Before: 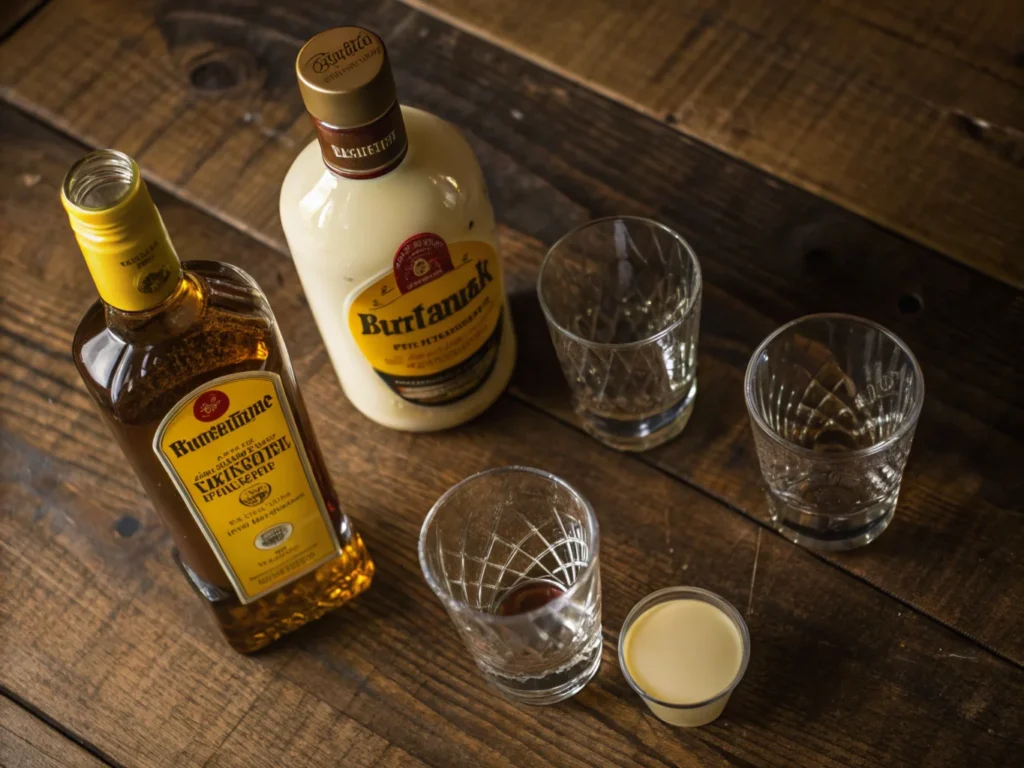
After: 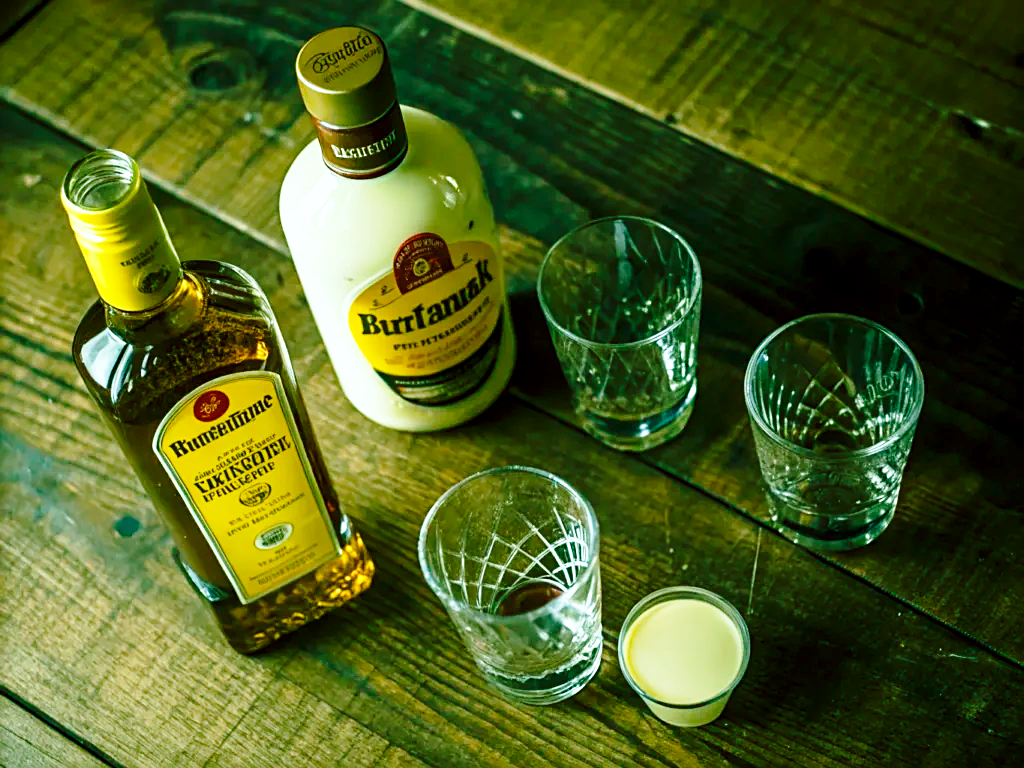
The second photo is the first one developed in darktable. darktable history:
exposure: black level correction 0.003, exposure 0.383 EV, compensate highlight preservation false
base curve: curves: ch0 [(0, 0) (0.028, 0.03) (0.121, 0.232) (0.46, 0.748) (0.859, 0.968) (1, 1)], preserve colors none
sharpen: on, module defaults
levels: mode automatic, black 0.023%, white 99.97%, levels [0.062, 0.494, 0.925]
color balance rgb: shadows lift › chroma 11.71%, shadows lift › hue 133.46°, power › chroma 2.15%, power › hue 166.83°, highlights gain › chroma 4%, highlights gain › hue 200.2°, perceptual saturation grading › global saturation 18.05%
